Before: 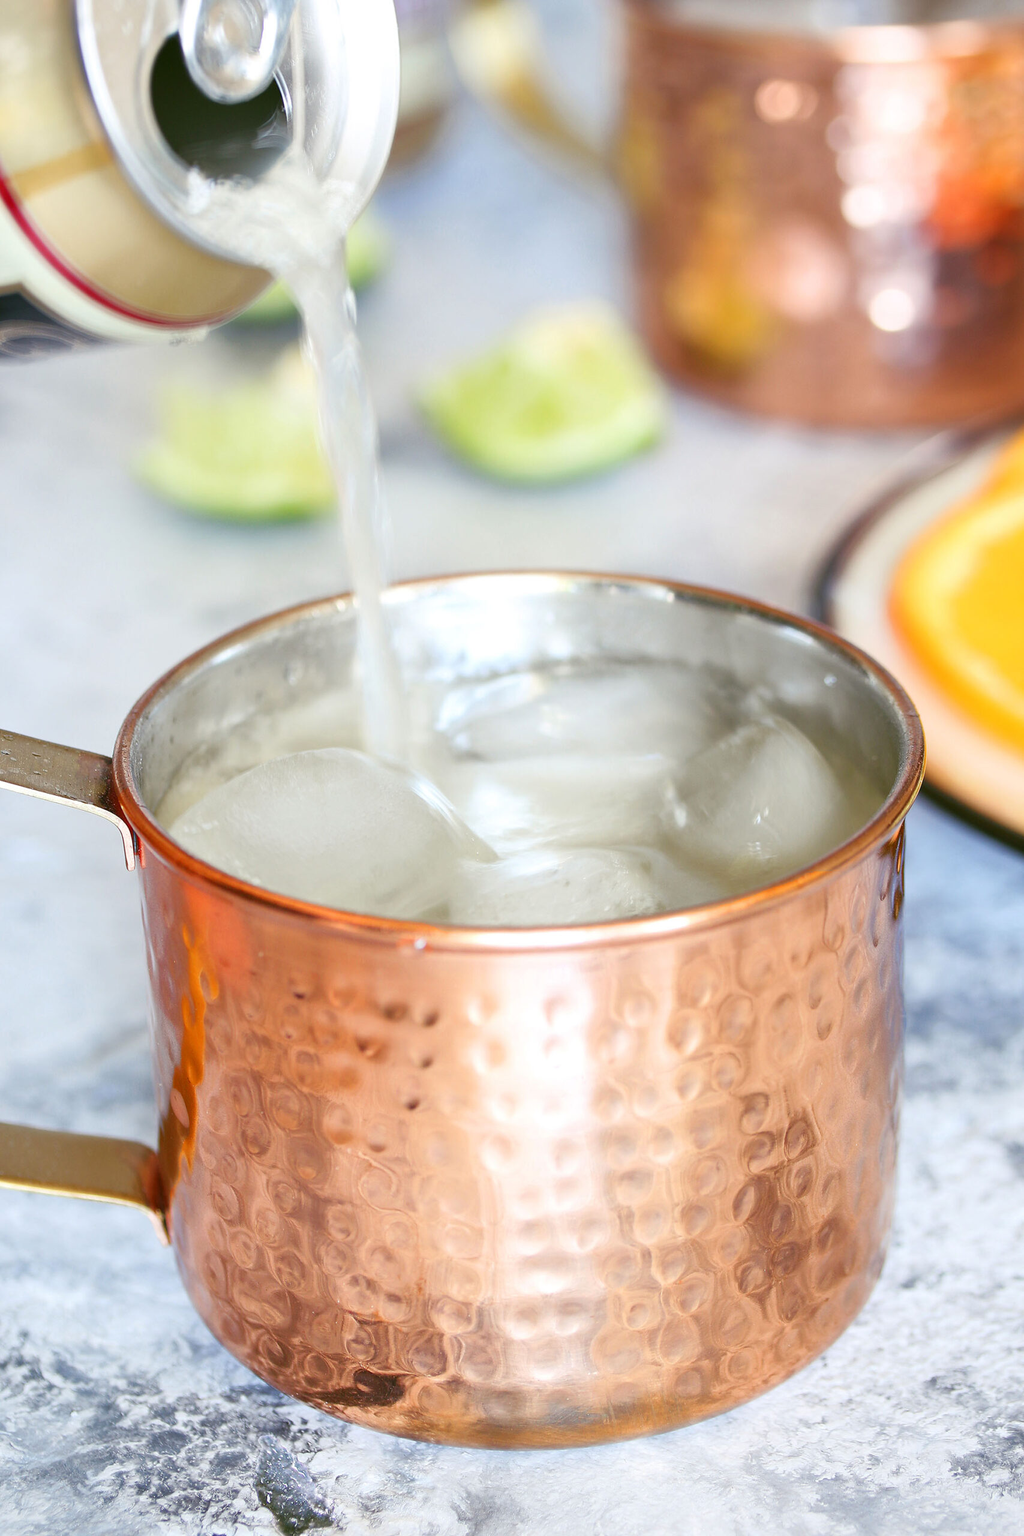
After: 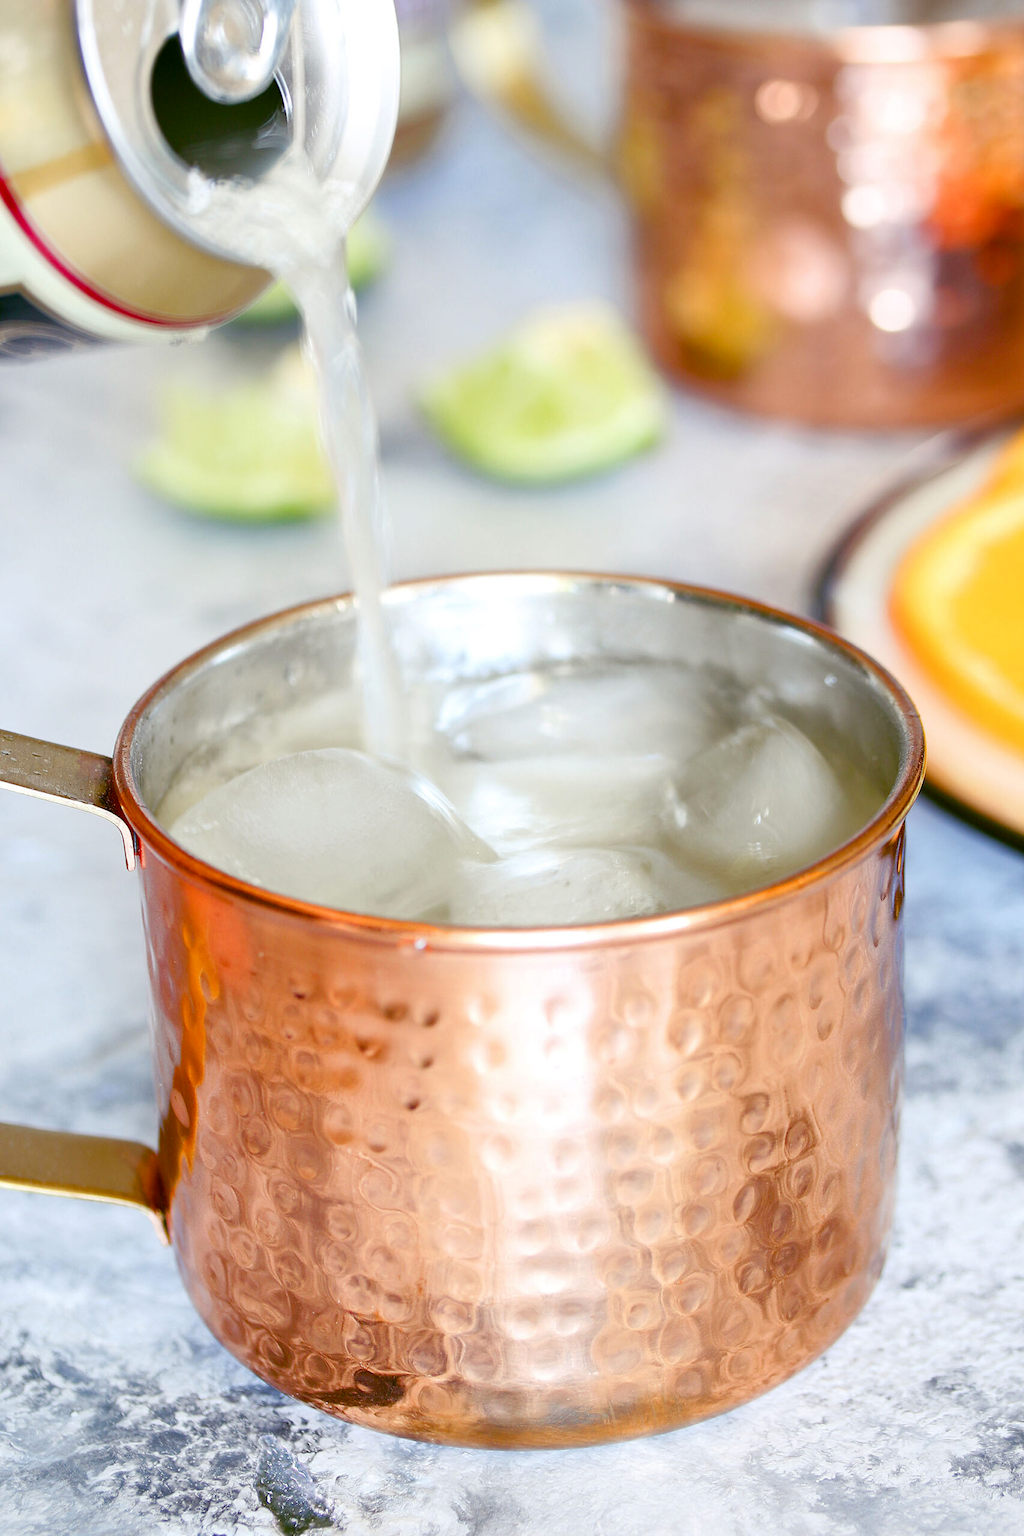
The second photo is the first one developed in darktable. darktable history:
color balance rgb: perceptual saturation grading › global saturation 20%, perceptual saturation grading › highlights -25%, perceptual saturation grading › shadows 25%
exposure: black level correction 0.007, compensate highlight preservation false
